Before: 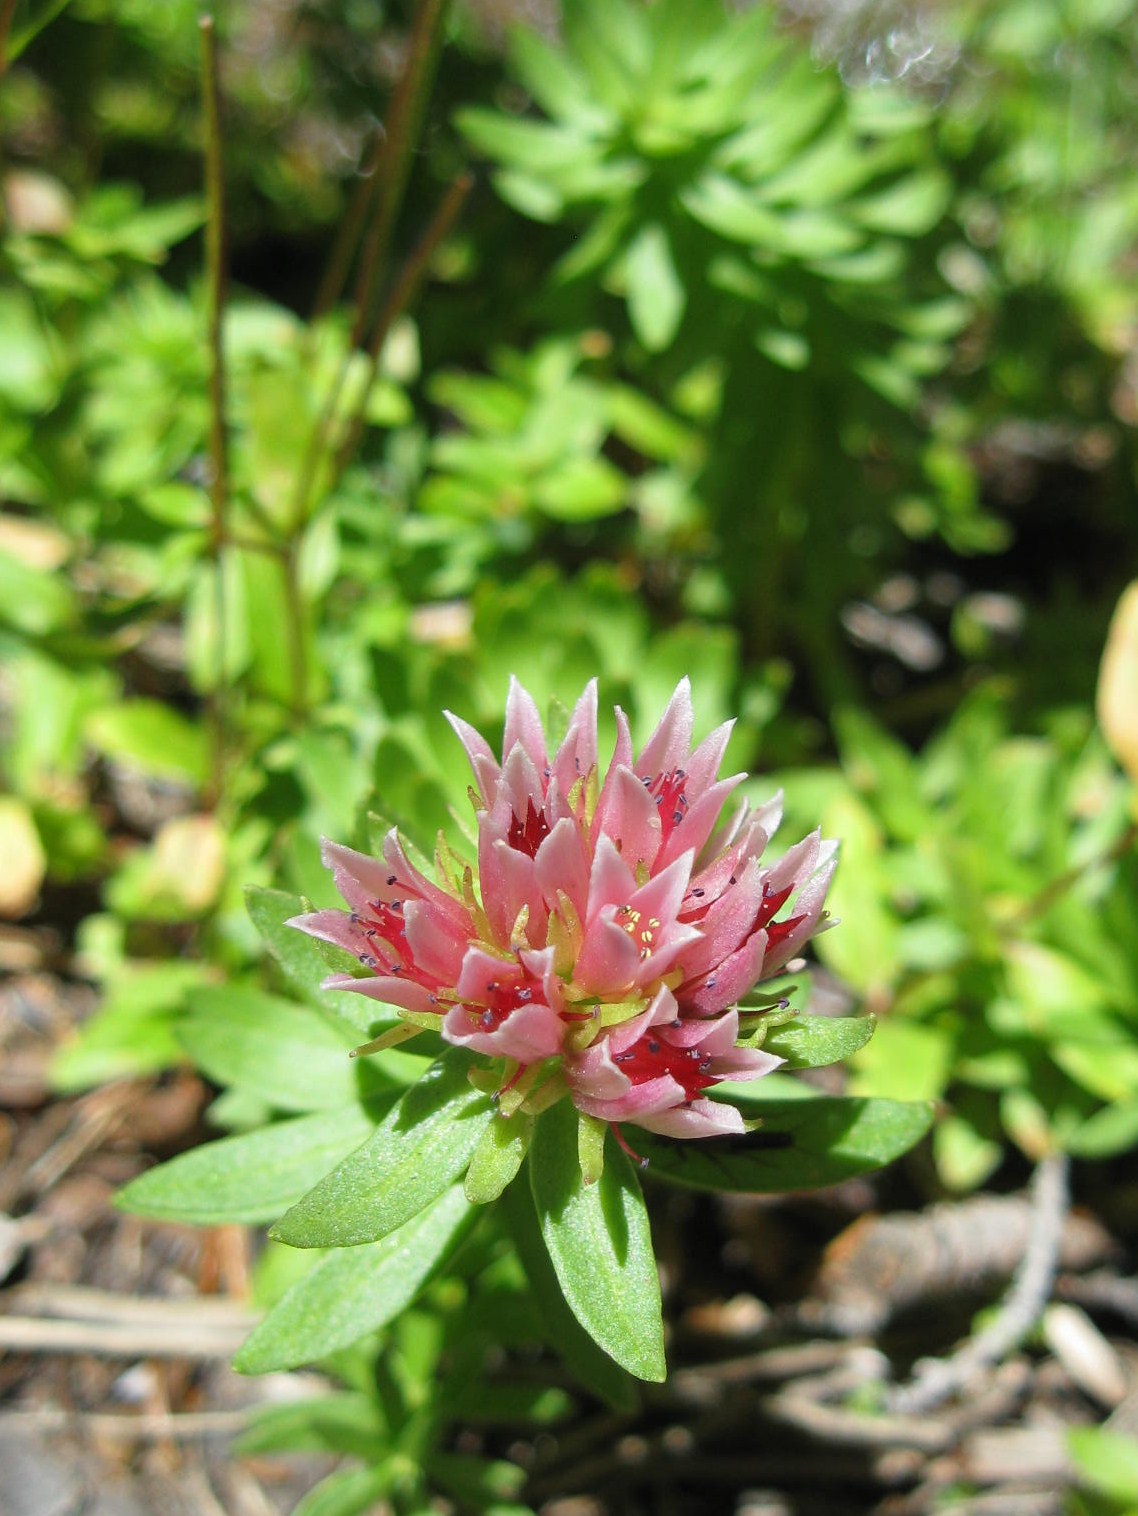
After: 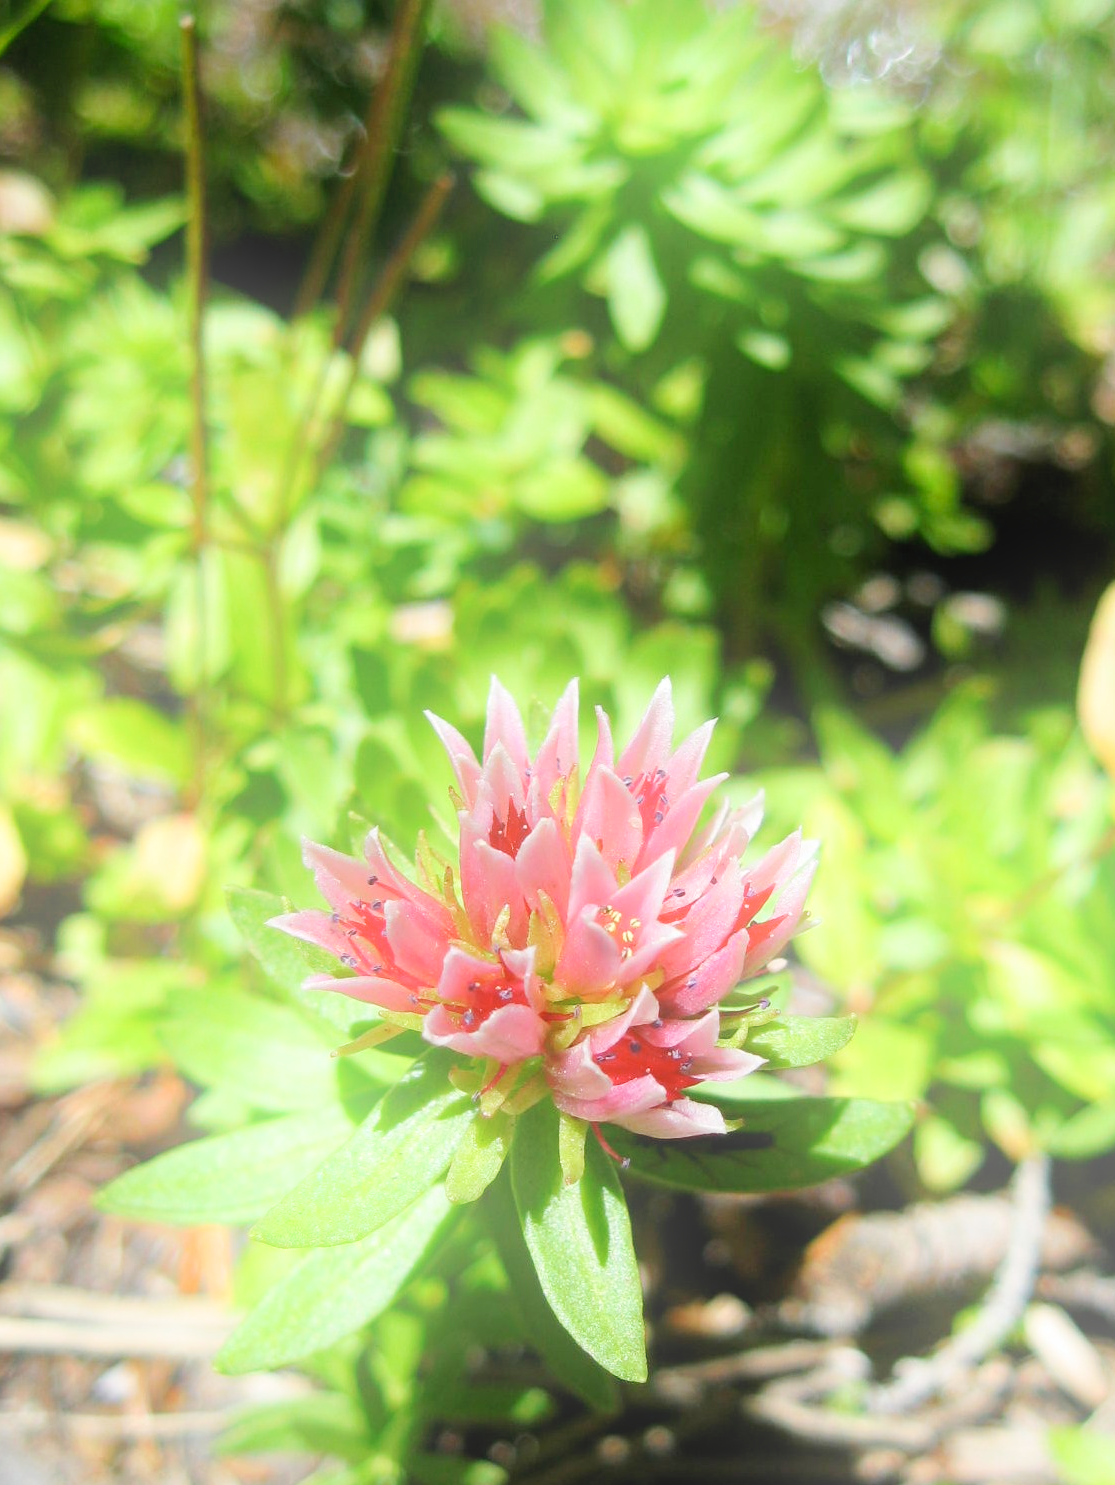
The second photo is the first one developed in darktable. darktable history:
tone curve: curves: ch0 [(0, 0) (0.003, 0.019) (0.011, 0.022) (0.025, 0.025) (0.044, 0.04) (0.069, 0.069) (0.1, 0.108) (0.136, 0.152) (0.177, 0.199) (0.224, 0.26) (0.277, 0.321) (0.335, 0.392) (0.399, 0.472) (0.468, 0.547) (0.543, 0.624) (0.623, 0.713) (0.709, 0.786) (0.801, 0.865) (0.898, 0.939) (1, 1)], preserve colors none
crop: left 1.743%, right 0.268%, bottom 2.011%
bloom: on, module defaults
